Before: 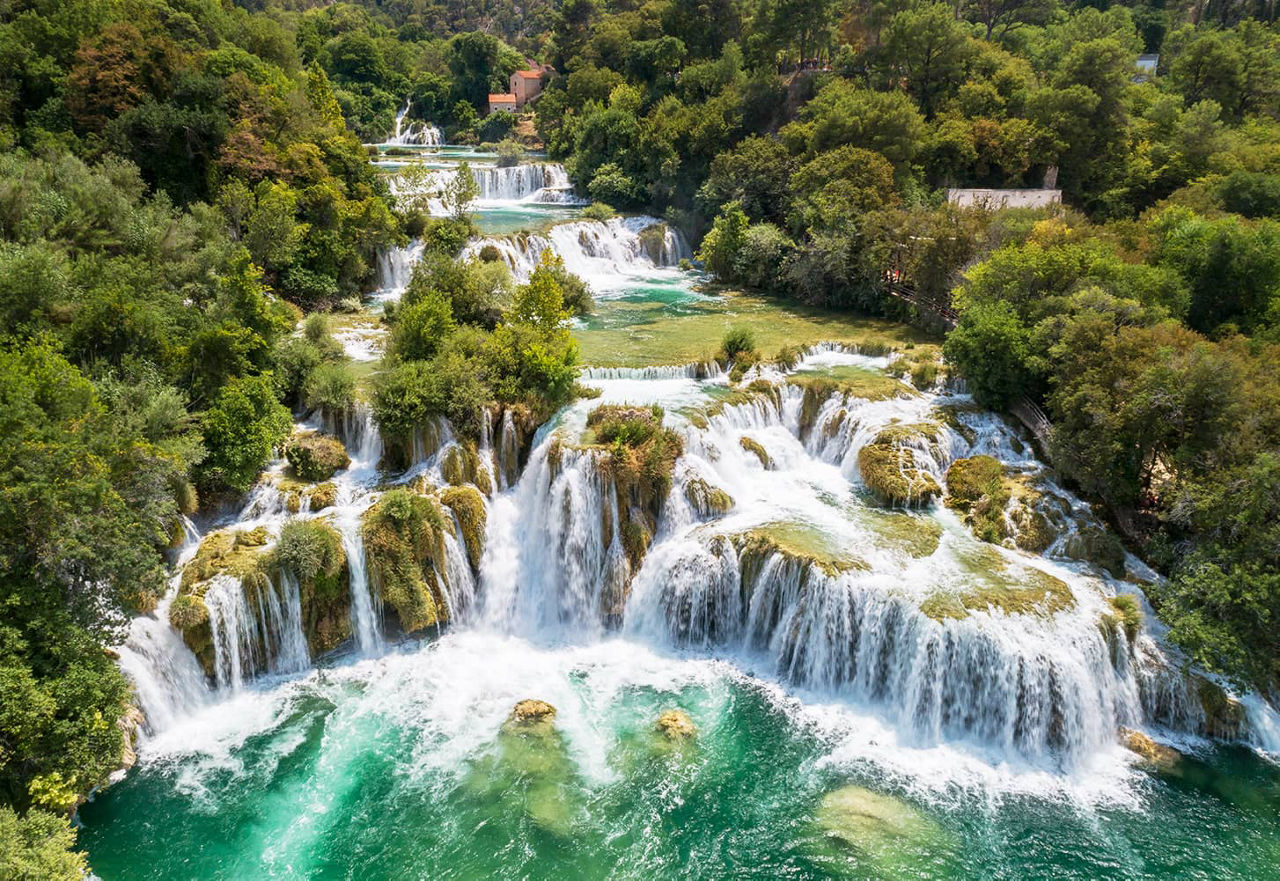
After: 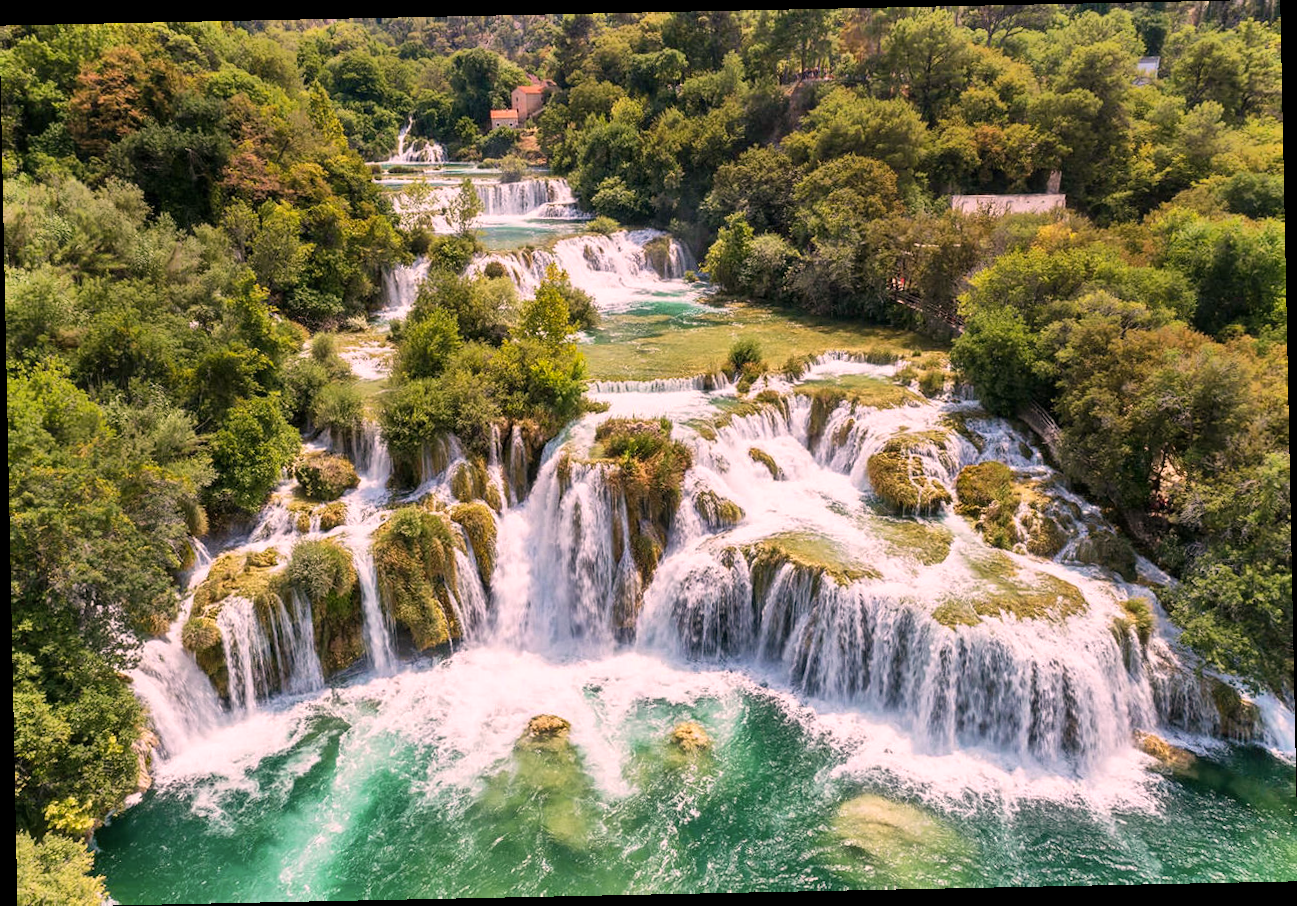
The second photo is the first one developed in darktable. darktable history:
rotate and perspective: rotation -1.17°, automatic cropping off
shadows and highlights: low approximation 0.01, soften with gaussian
color correction: highlights a* 14.52, highlights b* 4.84
